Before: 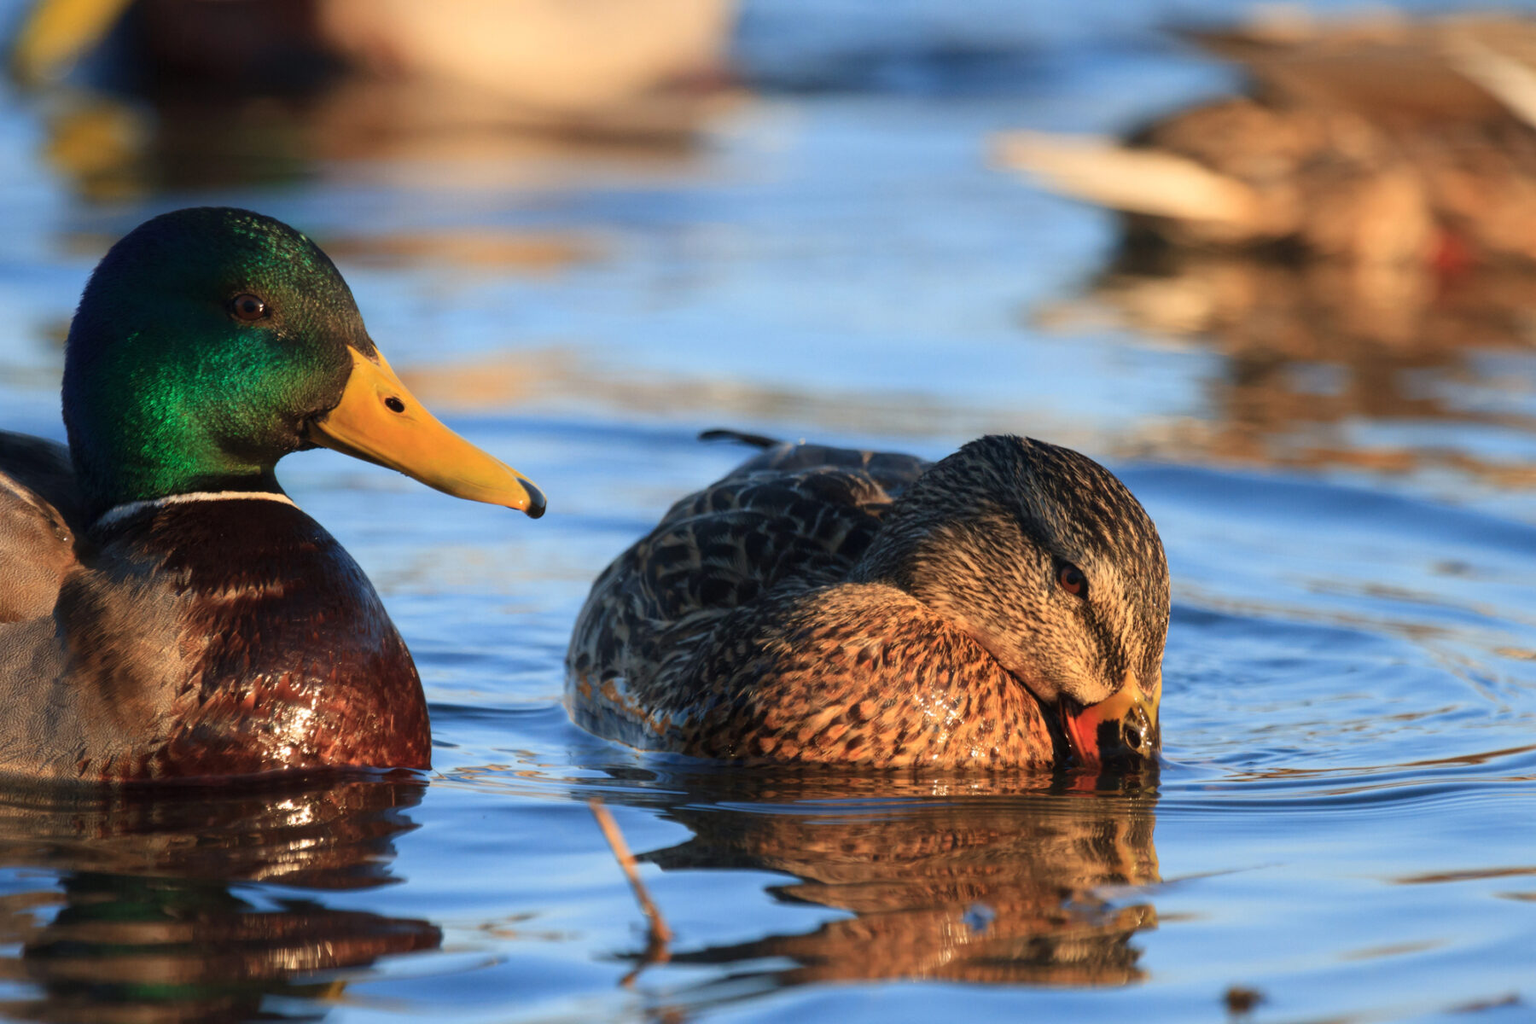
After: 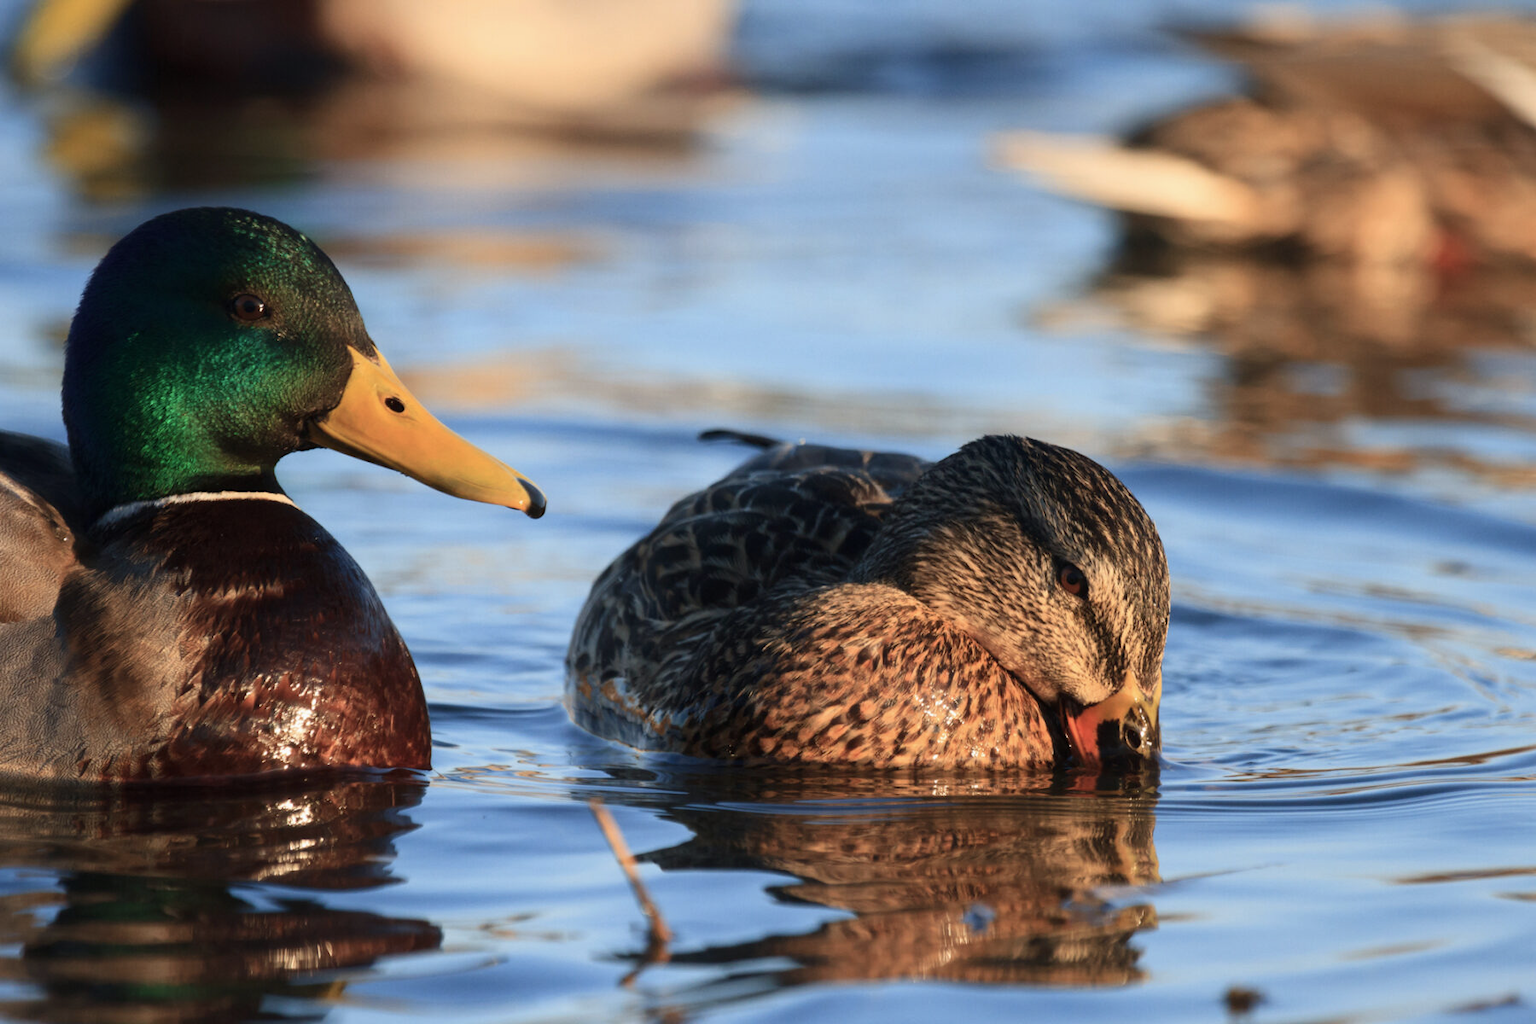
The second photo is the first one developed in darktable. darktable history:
contrast brightness saturation: contrast 0.11, saturation -0.17
exposure: exposure -0.064 EV, compensate highlight preservation false
